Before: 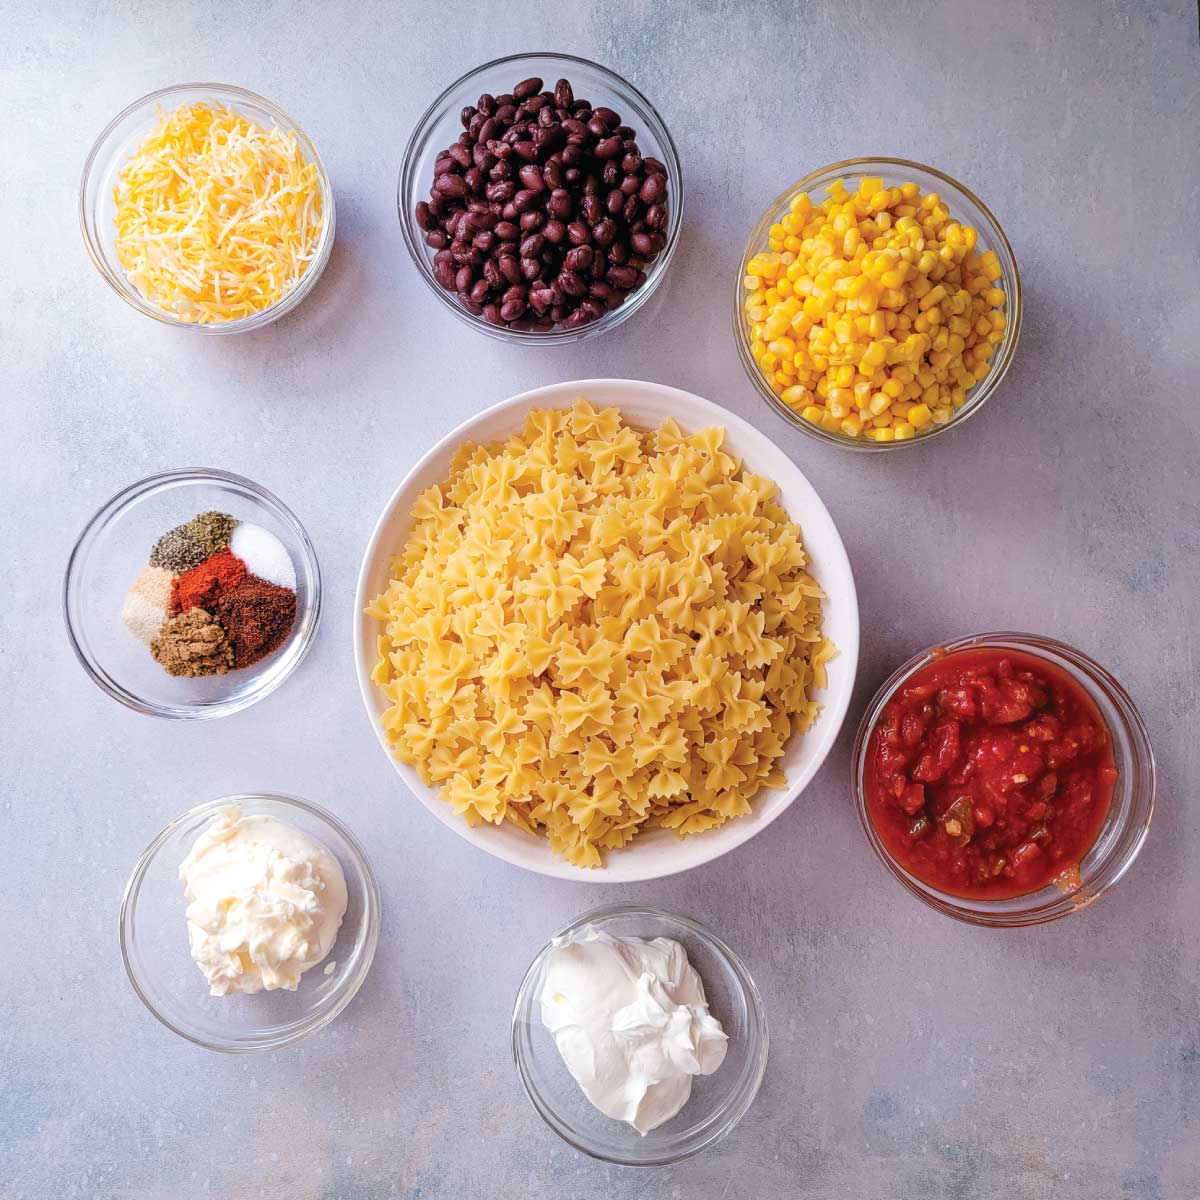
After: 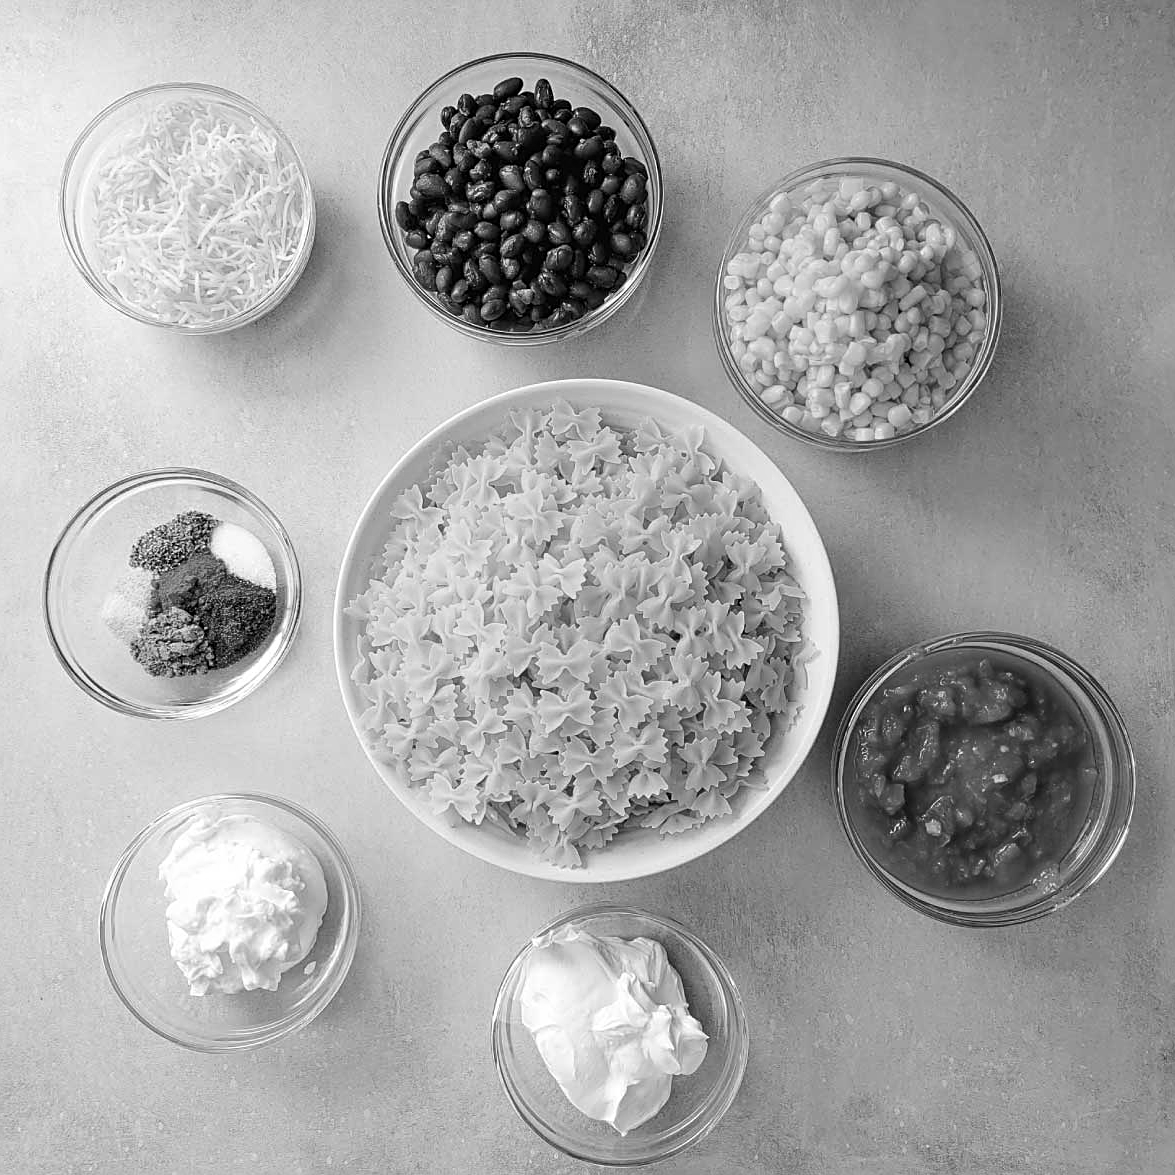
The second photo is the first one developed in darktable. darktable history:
crop: left 1.743%, right 0.268%, bottom 2.011%
monochrome: on, module defaults
sharpen: on, module defaults
